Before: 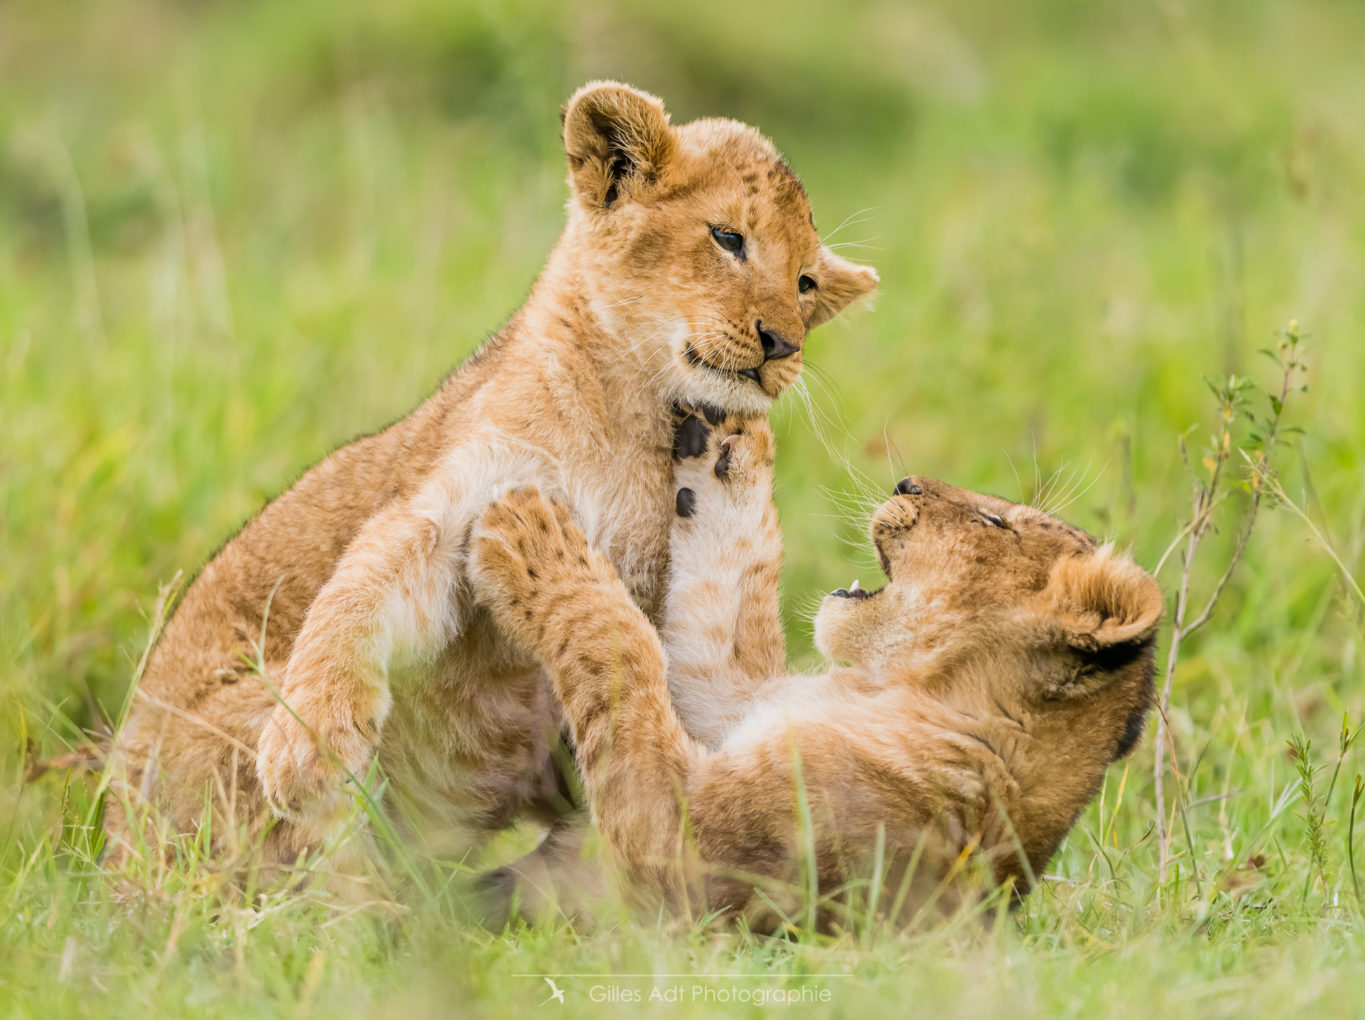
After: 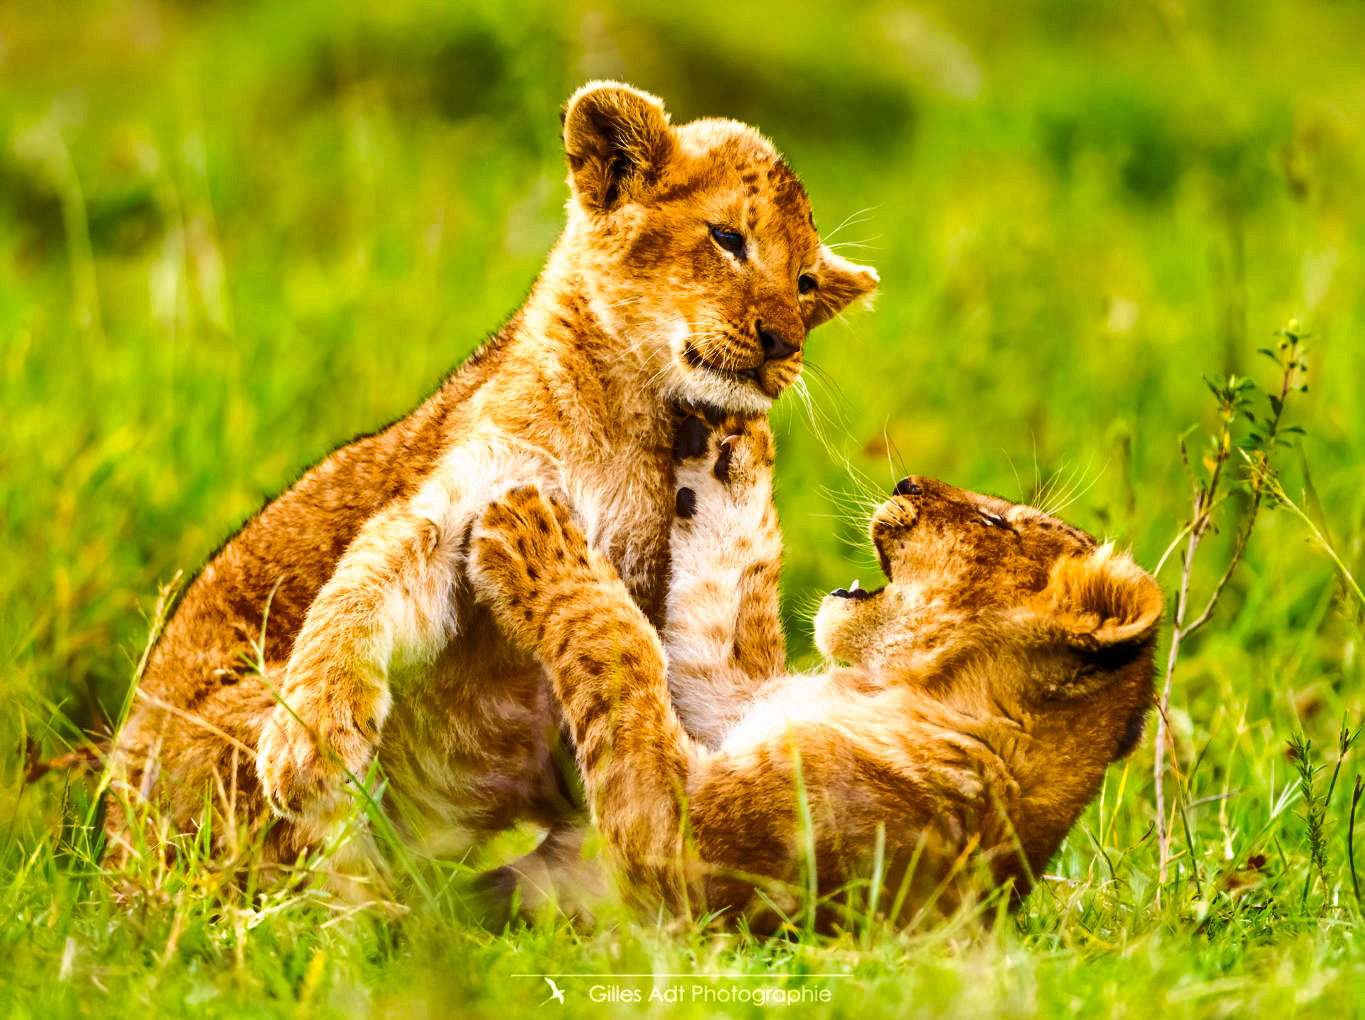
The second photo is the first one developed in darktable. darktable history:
shadows and highlights: radius 106.2, shadows 41.42, highlights -71.88, low approximation 0.01, soften with gaussian
color balance rgb: shadows lift › chroma 4.725%, shadows lift › hue 26.18°, shadows fall-off 101.815%, perceptual saturation grading › global saturation 30.305%, perceptual brilliance grading › highlights 6.832%, perceptual brilliance grading › mid-tones 17.494%, perceptual brilliance grading › shadows -5.406%, mask middle-gray fulcrum 23.161%, global vibrance 20%
tone curve: curves: ch0 [(0, 0) (0.003, 0.002) (0.011, 0.009) (0.025, 0.021) (0.044, 0.037) (0.069, 0.058) (0.1, 0.083) (0.136, 0.122) (0.177, 0.165) (0.224, 0.216) (0.277, 0.277) (0.335, 0.344) (0.399, 0.418) (0.468, 0.499) (0.543, 0.586) (0.623, 0.679) (0.709, 0.779) (0.801, 0.877) (0.898, 0.977) (1, 1)], preserve colors none
